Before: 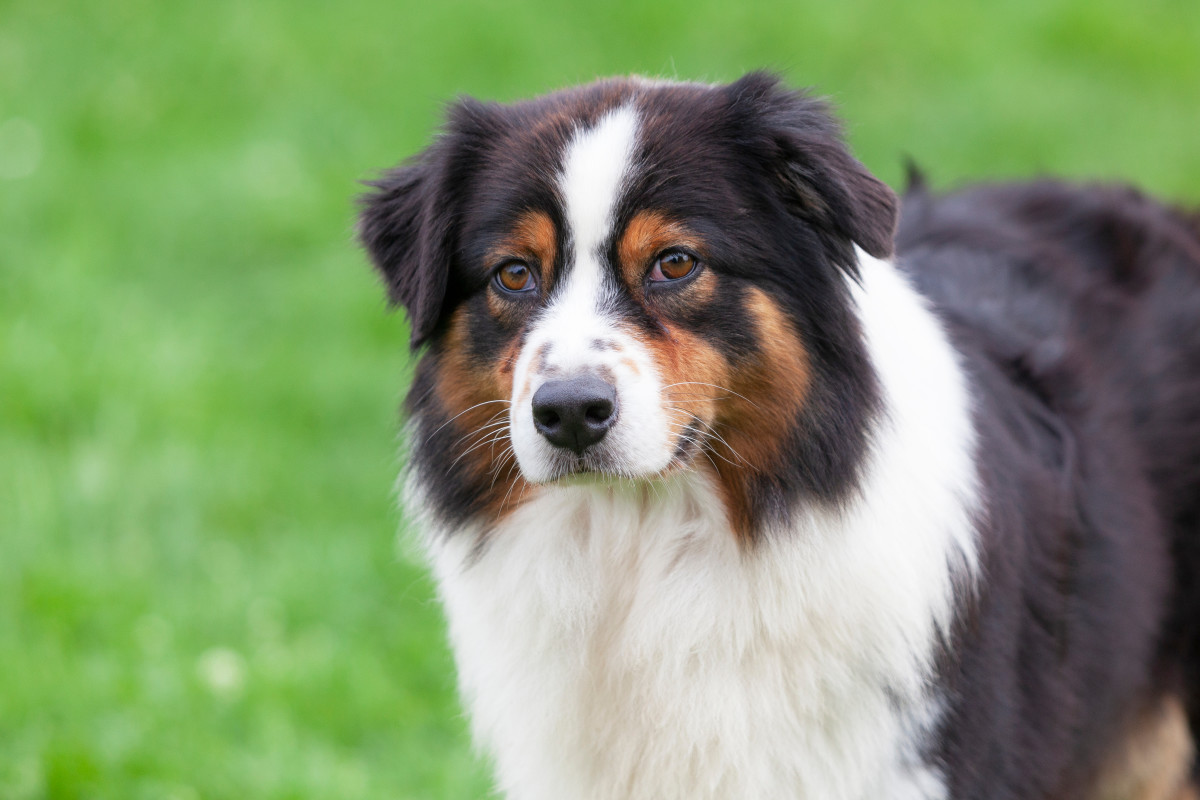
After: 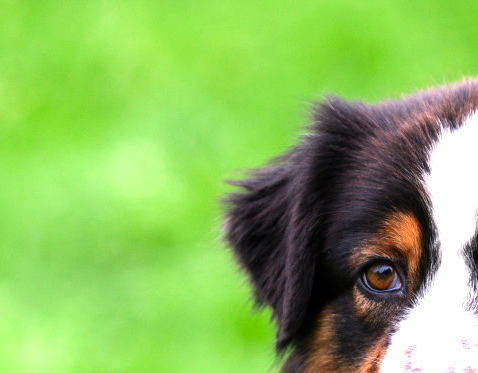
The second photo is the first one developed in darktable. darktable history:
tone equalizer: -8 EV -1.09 EV, -7 EV -0.995 EV, -6 EV -0.875 EV, -5 EV -0.556 EV, -3 EV 0.558 EV, -2 EV 0.888 EV, -1 EV 1 EV, +0 EV 1.08 EV, edges refinement/feathering 500, mask exposure compensation -1.57 EV, preserve details no
crop and rotate: left 11.194%, top 0.058%, right 48.898%, bottom 53.237%
color correction: highlights a* 3.23, highlights b* 1.85, saturation 1.23
